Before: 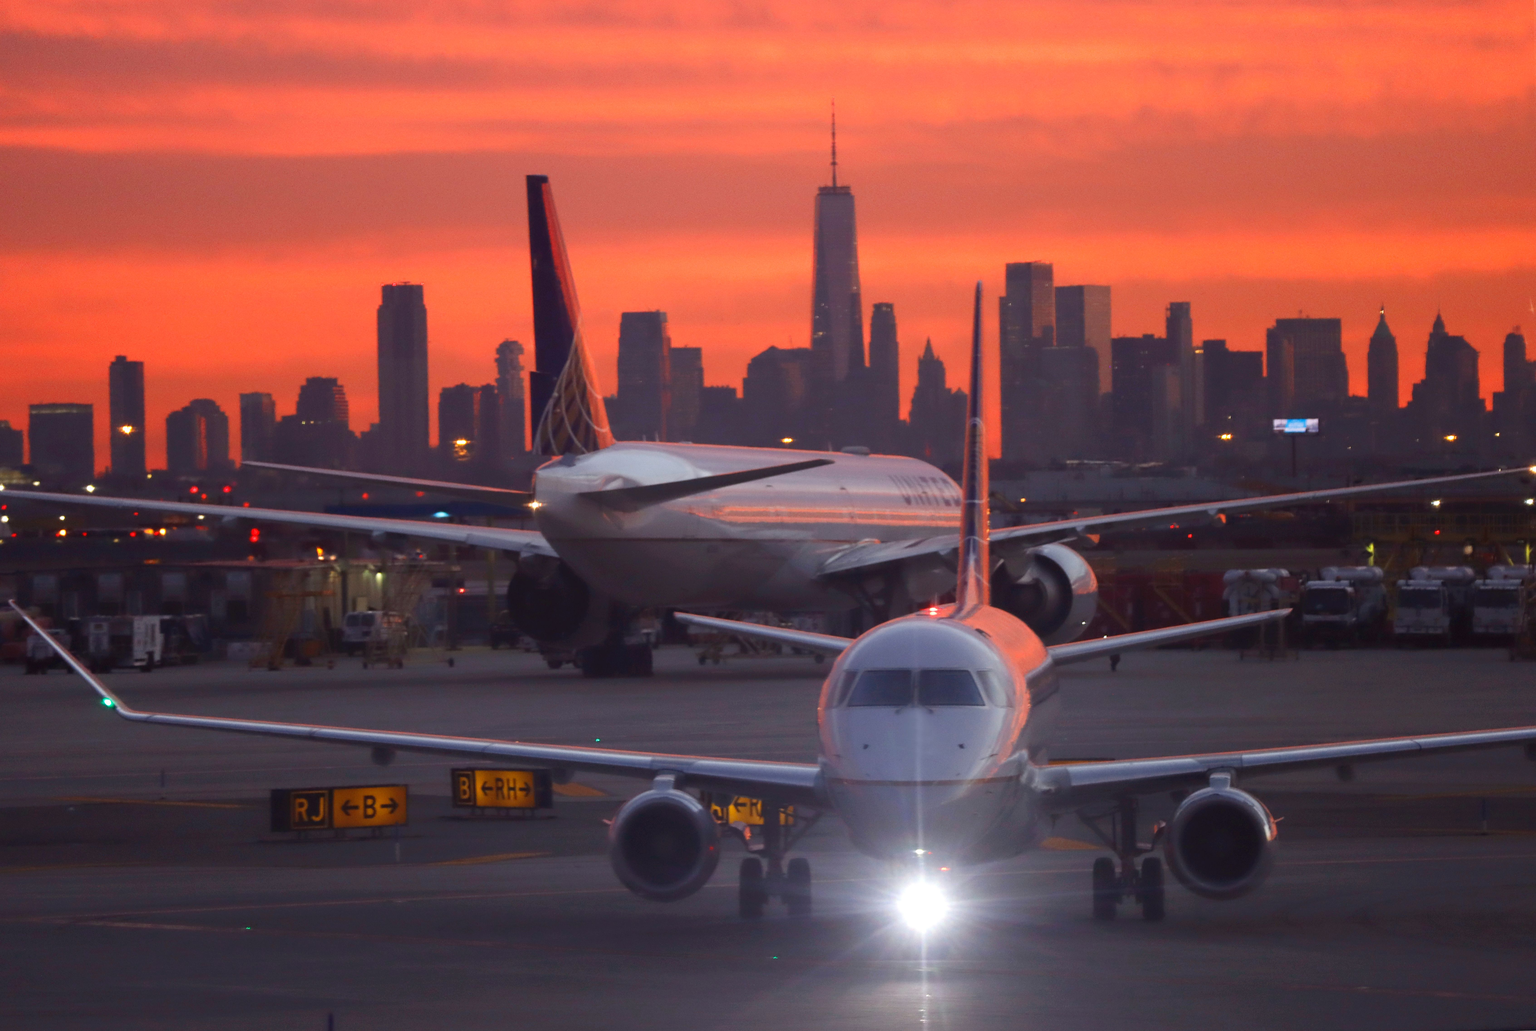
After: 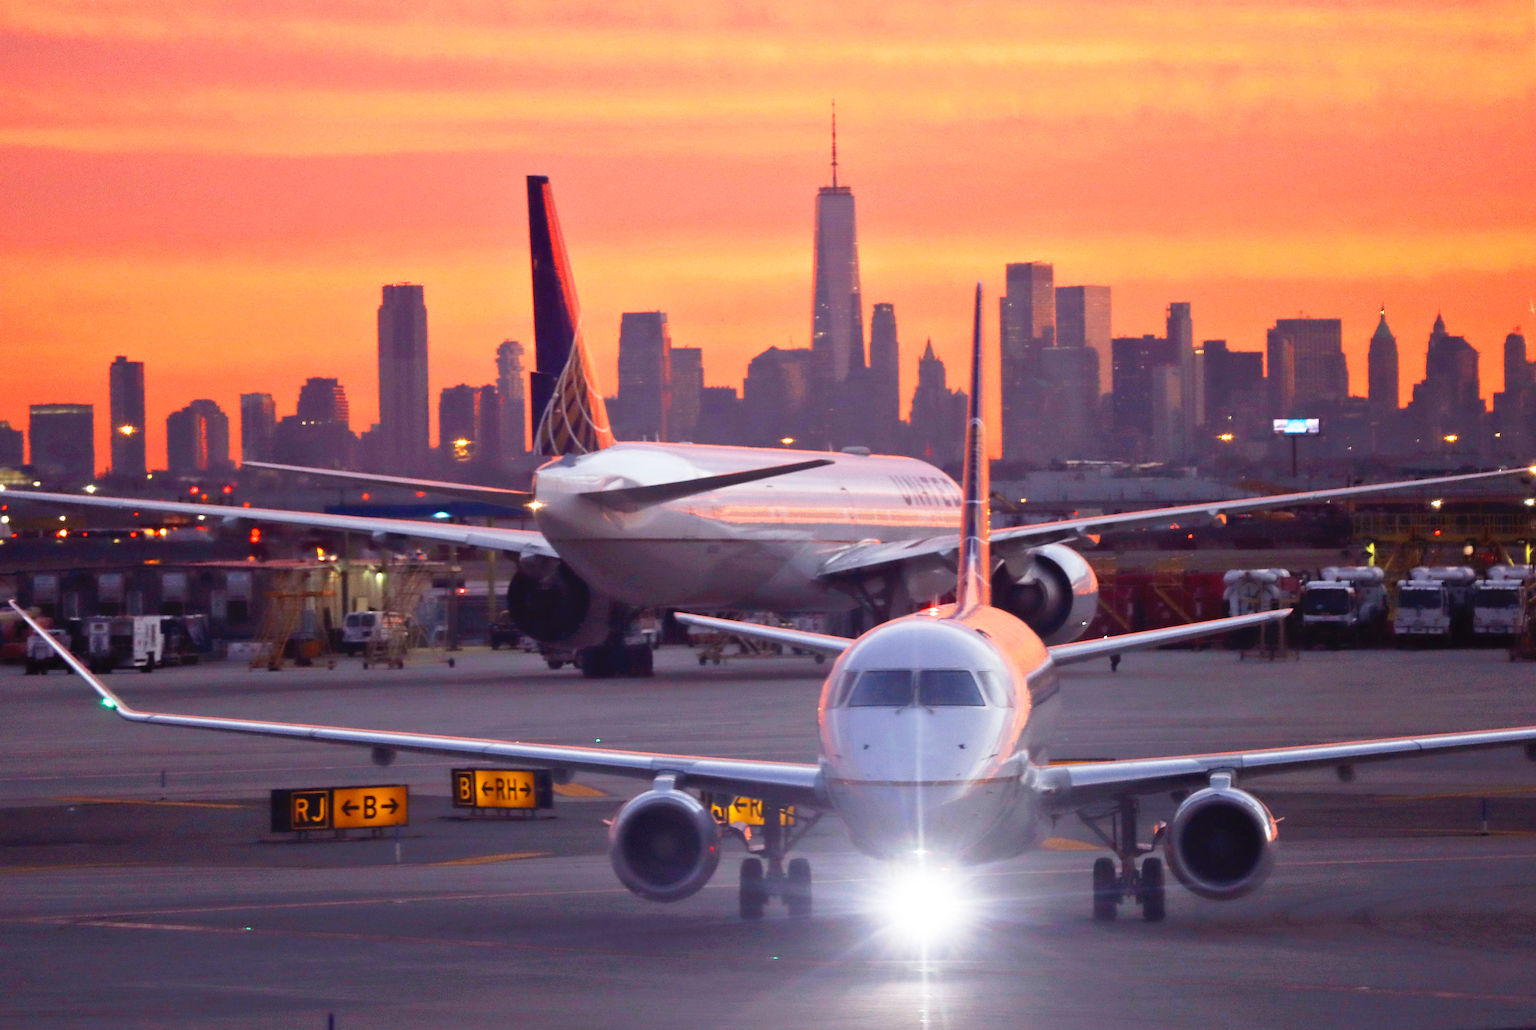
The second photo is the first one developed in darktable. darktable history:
shadows and highlights: shadows 35, highlights -35, soften with gaussian
base curve: curves: ch0 [(0, 0) (0.012, 0.01) (0.073, 0.168) (0.31, 0.711) (0.645, 0.957) (1, 1)], preserve colors none
